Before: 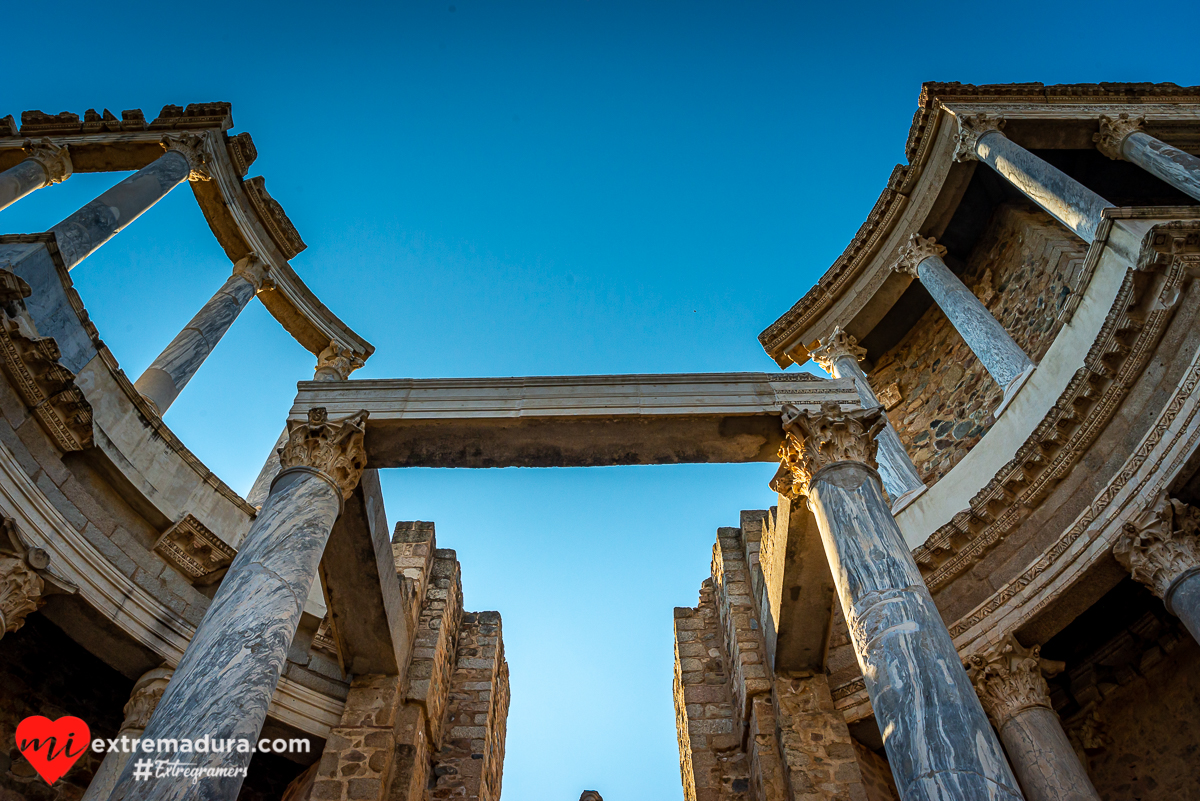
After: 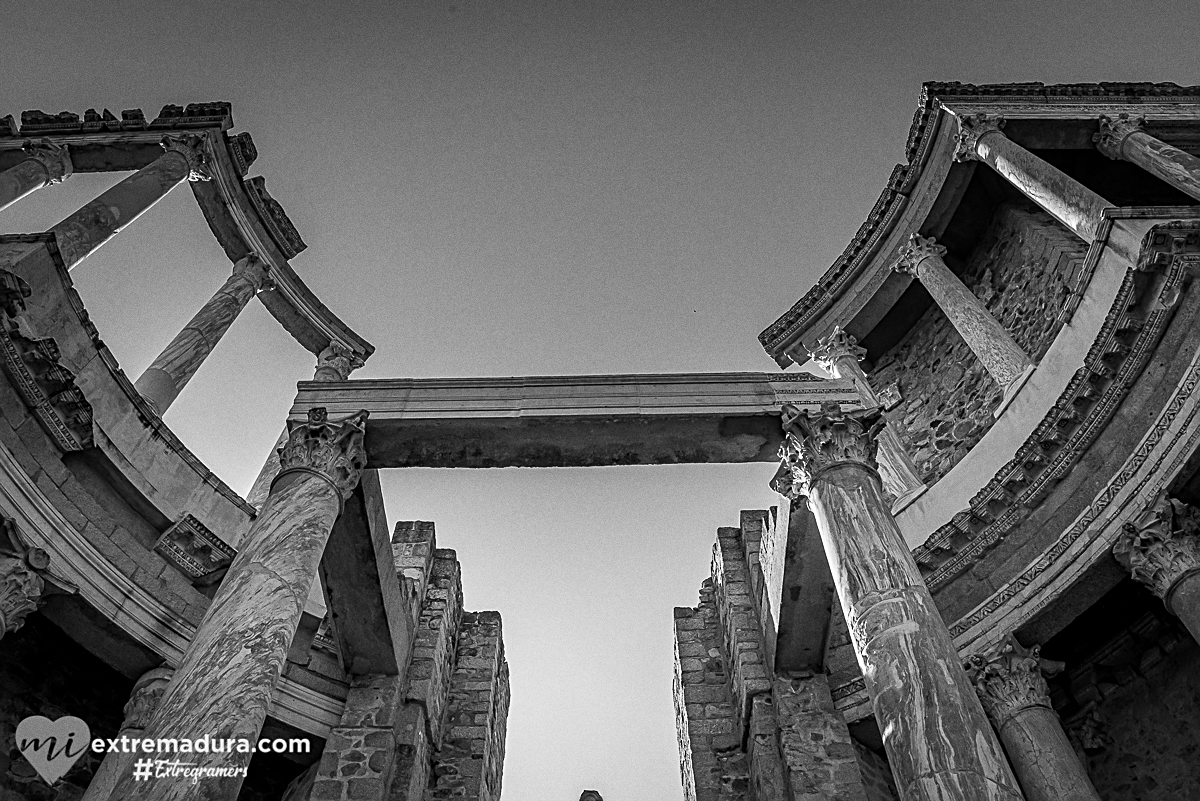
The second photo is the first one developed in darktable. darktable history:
sharpen: on, module defaults
monochrome: on, module defaults
grain: coarseness 0.09 ISO
